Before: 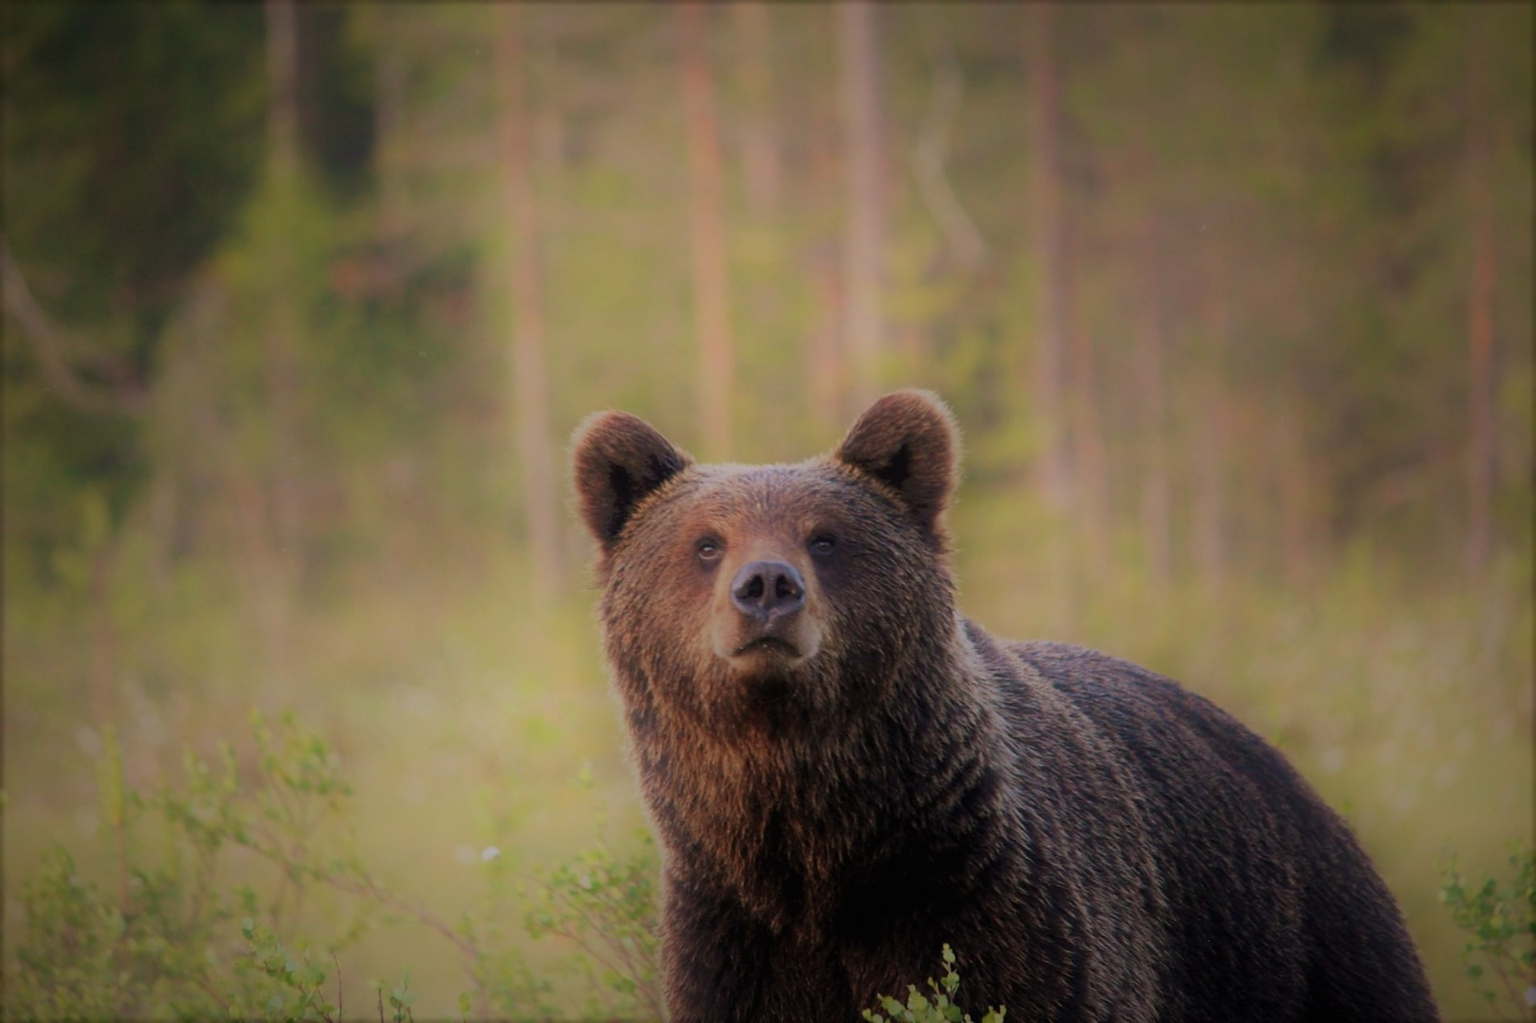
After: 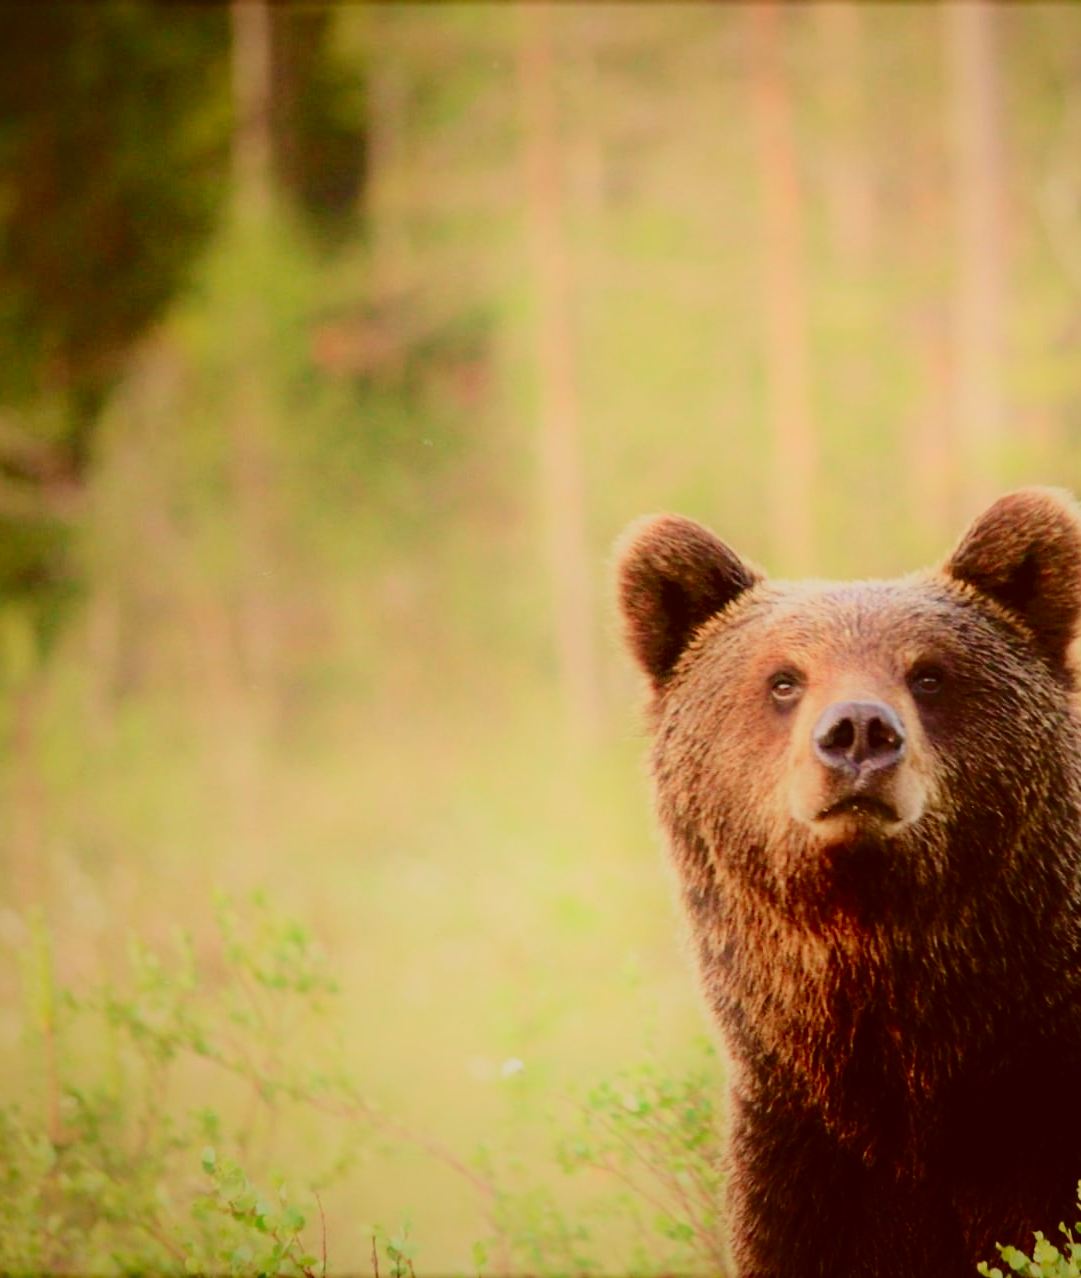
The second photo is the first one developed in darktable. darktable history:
color correction: highlights a* -5.46, highlights b* 9.8, shadows a* 9.62, shadows b* 24.6
crop: left 5.263%, right 38.433%
base curve: curves: ch0 [(0, 0) (0.008, 0.007) (0.022, 0.029) (0.048, 0.089) (0.092, 0.197) (0.191, 0.399) (0.275, 0.534) (0.357, 0.65) (0.477, 0.78) (0.542, 0.833) (0.799, 0.973) (1, 1)], preserve colors none
tone curve: curves: ch0 [(0, 0.019) (0.204, 0.162) (0.491, 0.519) (0.748, 0.765) (1, 0.919)]; ch1 [(0, 0) (0.201, 0.113) (0.372, 0.282) (0.443, 0.434) (0.496, 0.504) (0.566, 0.585) (0.761, 0.803) (1, 1)]; ch2 [(0, 0) (0.434, 0.447) (0.483, 0.487) (0.555, 0.563) (0.697, 0.68) (1, 1)], color space Lab, independent channels
